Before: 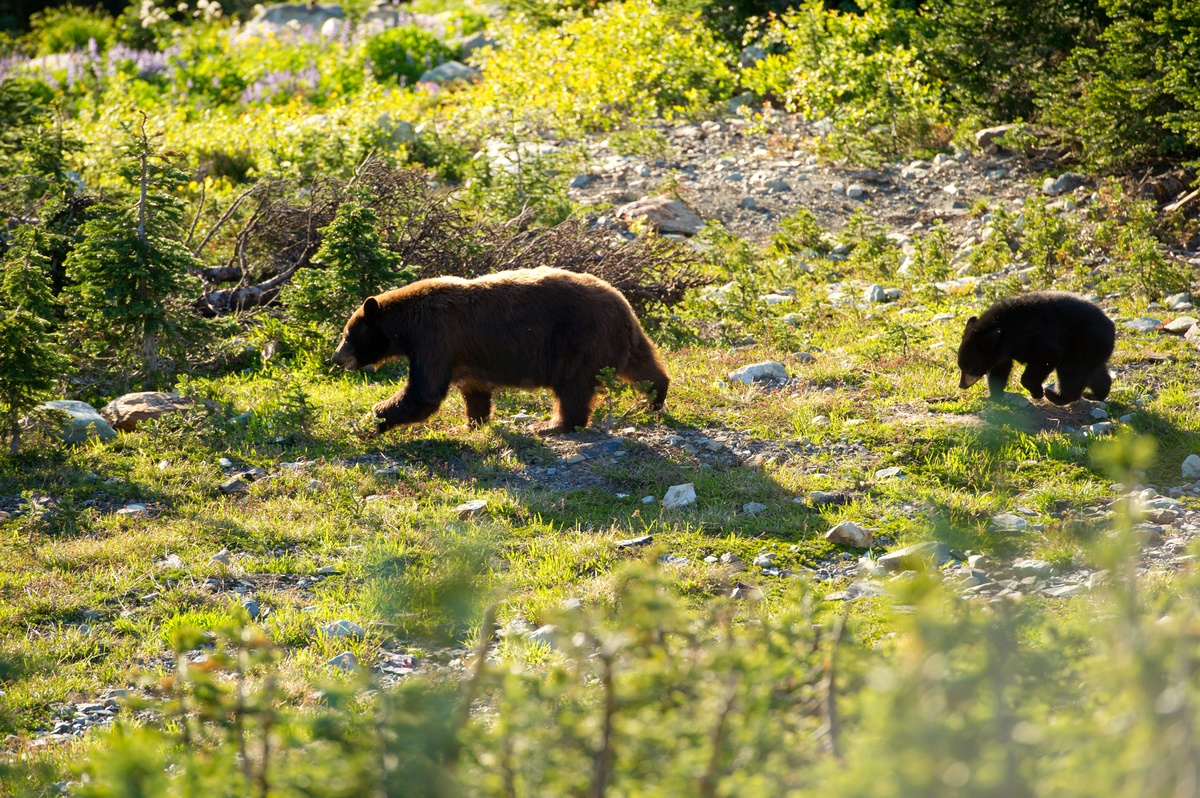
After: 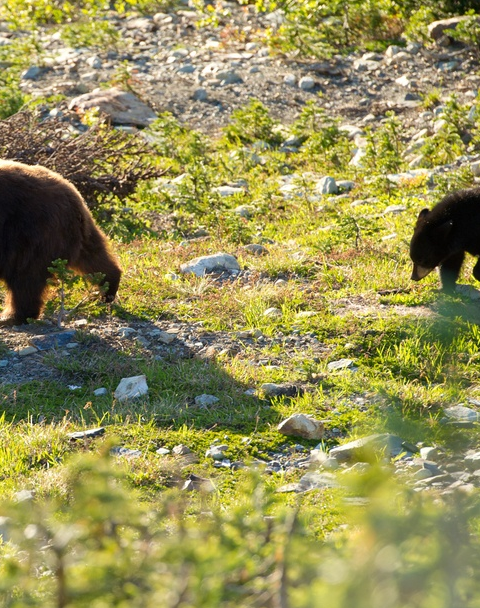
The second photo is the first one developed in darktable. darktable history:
crop: left 45.699%, top 13.572%, right 14.218%, bottom 10.12%
